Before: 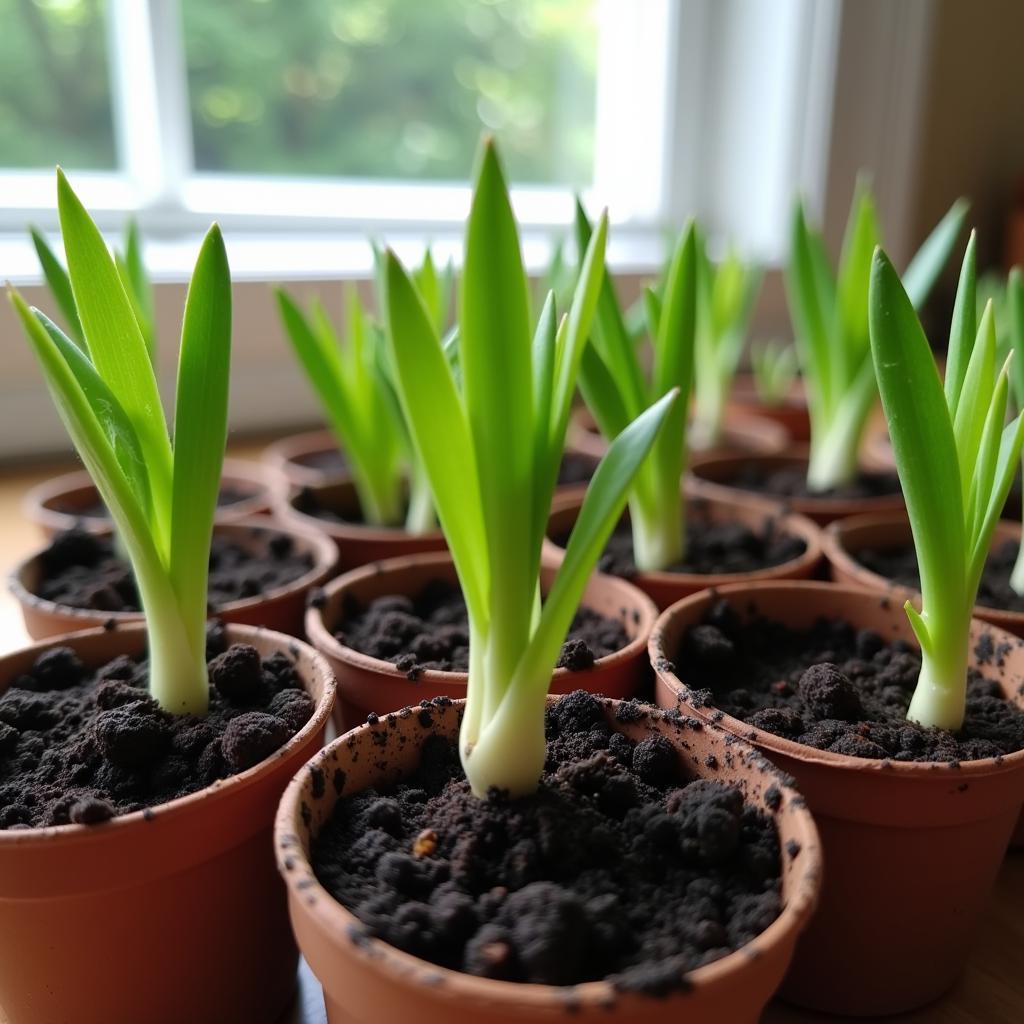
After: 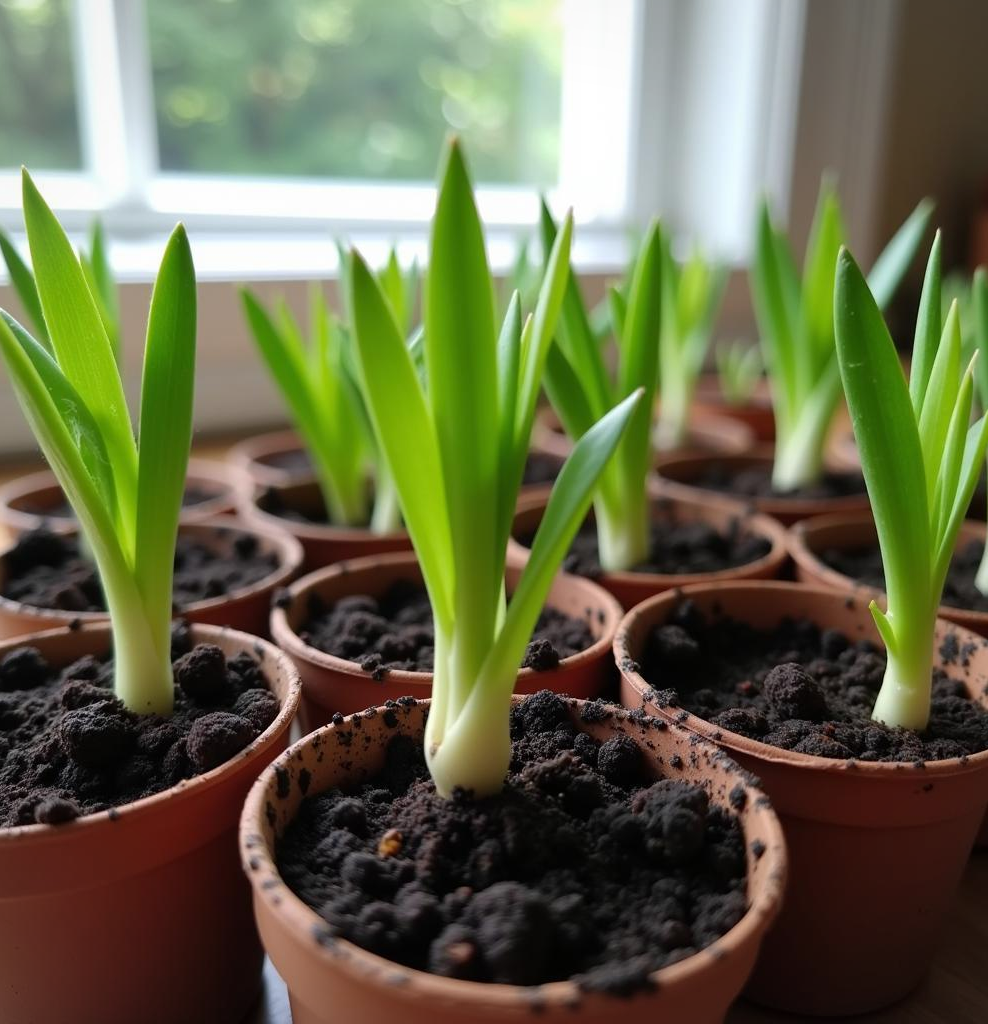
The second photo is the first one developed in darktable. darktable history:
vignetting: fall-off start 100.59%, fall-off radius 71.53%, brightness -0.153, width/height ratio 1.171
crop and rotate: left 3.455%
